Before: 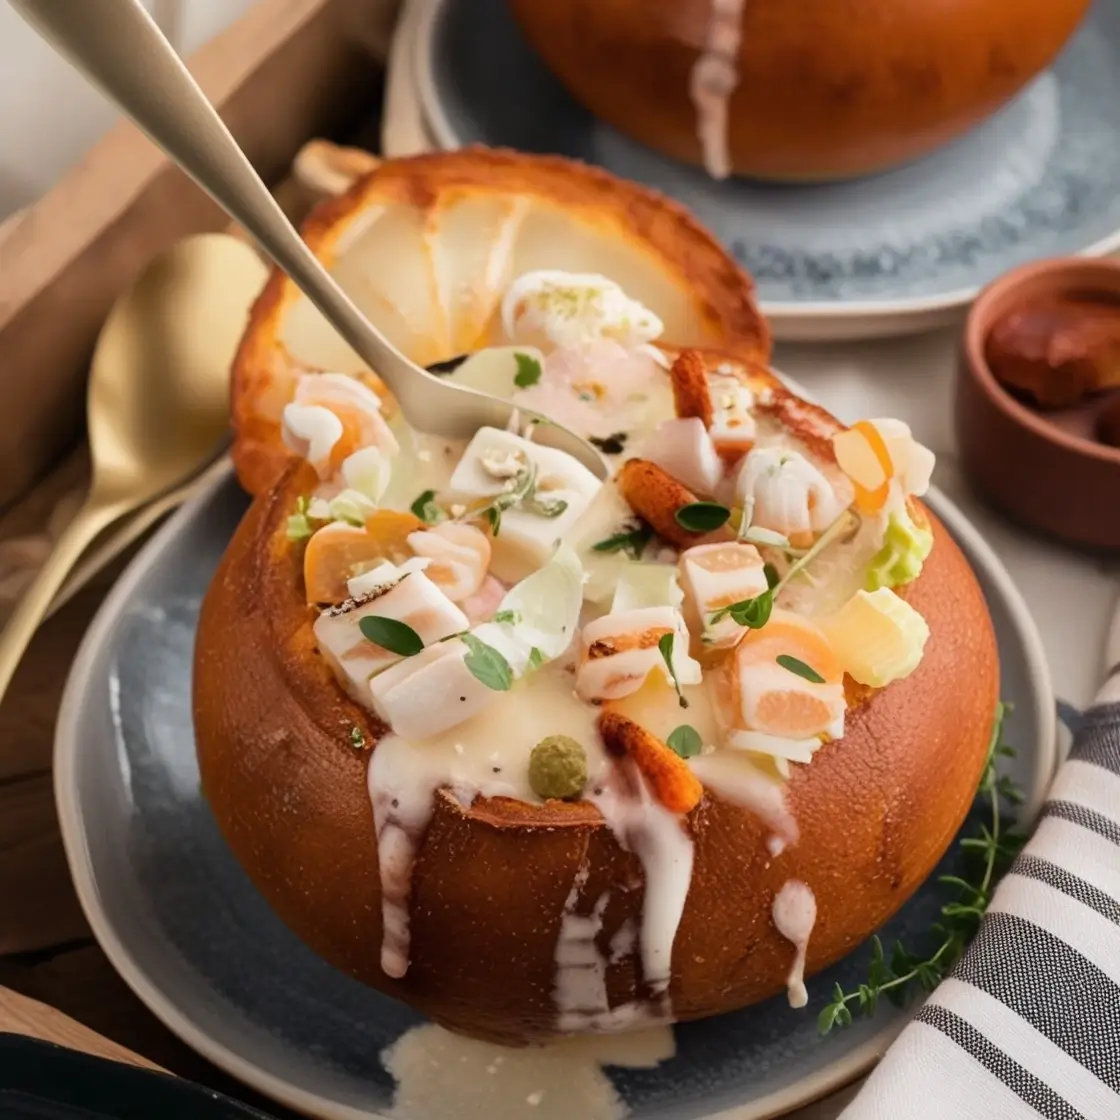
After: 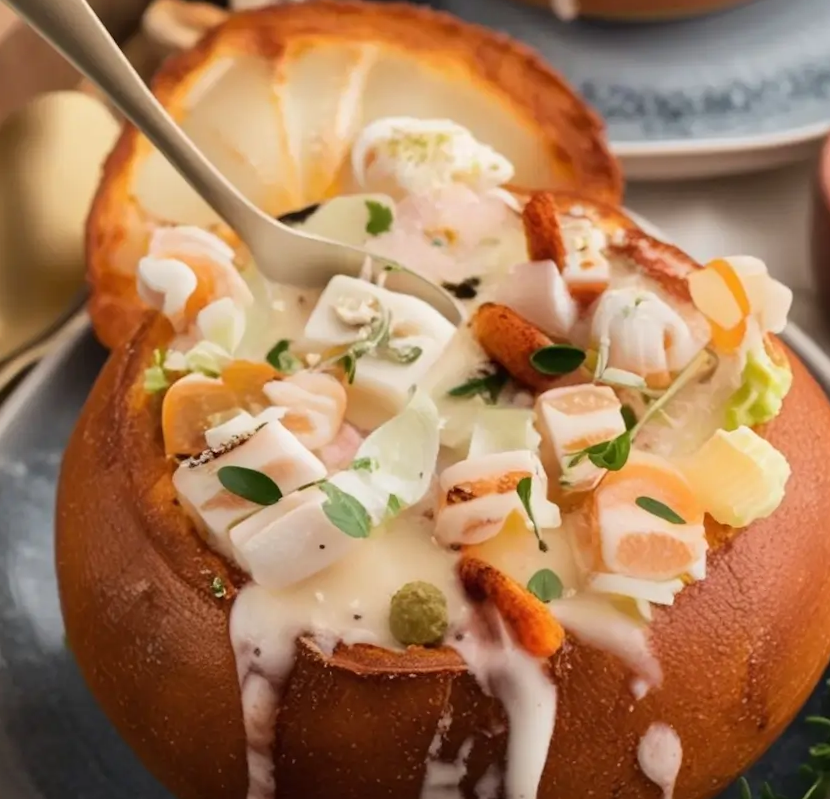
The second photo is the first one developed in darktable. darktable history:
rotate and perspective: rotation -1.32°, lens shift (horizontal) -0.031, crop left 0.015, crop right 0.985, crop top 0.047, crop bottom 0.982
crop and rotate: left 11.831%, top 11.346%, right 13.429%, bottom 13.899%
